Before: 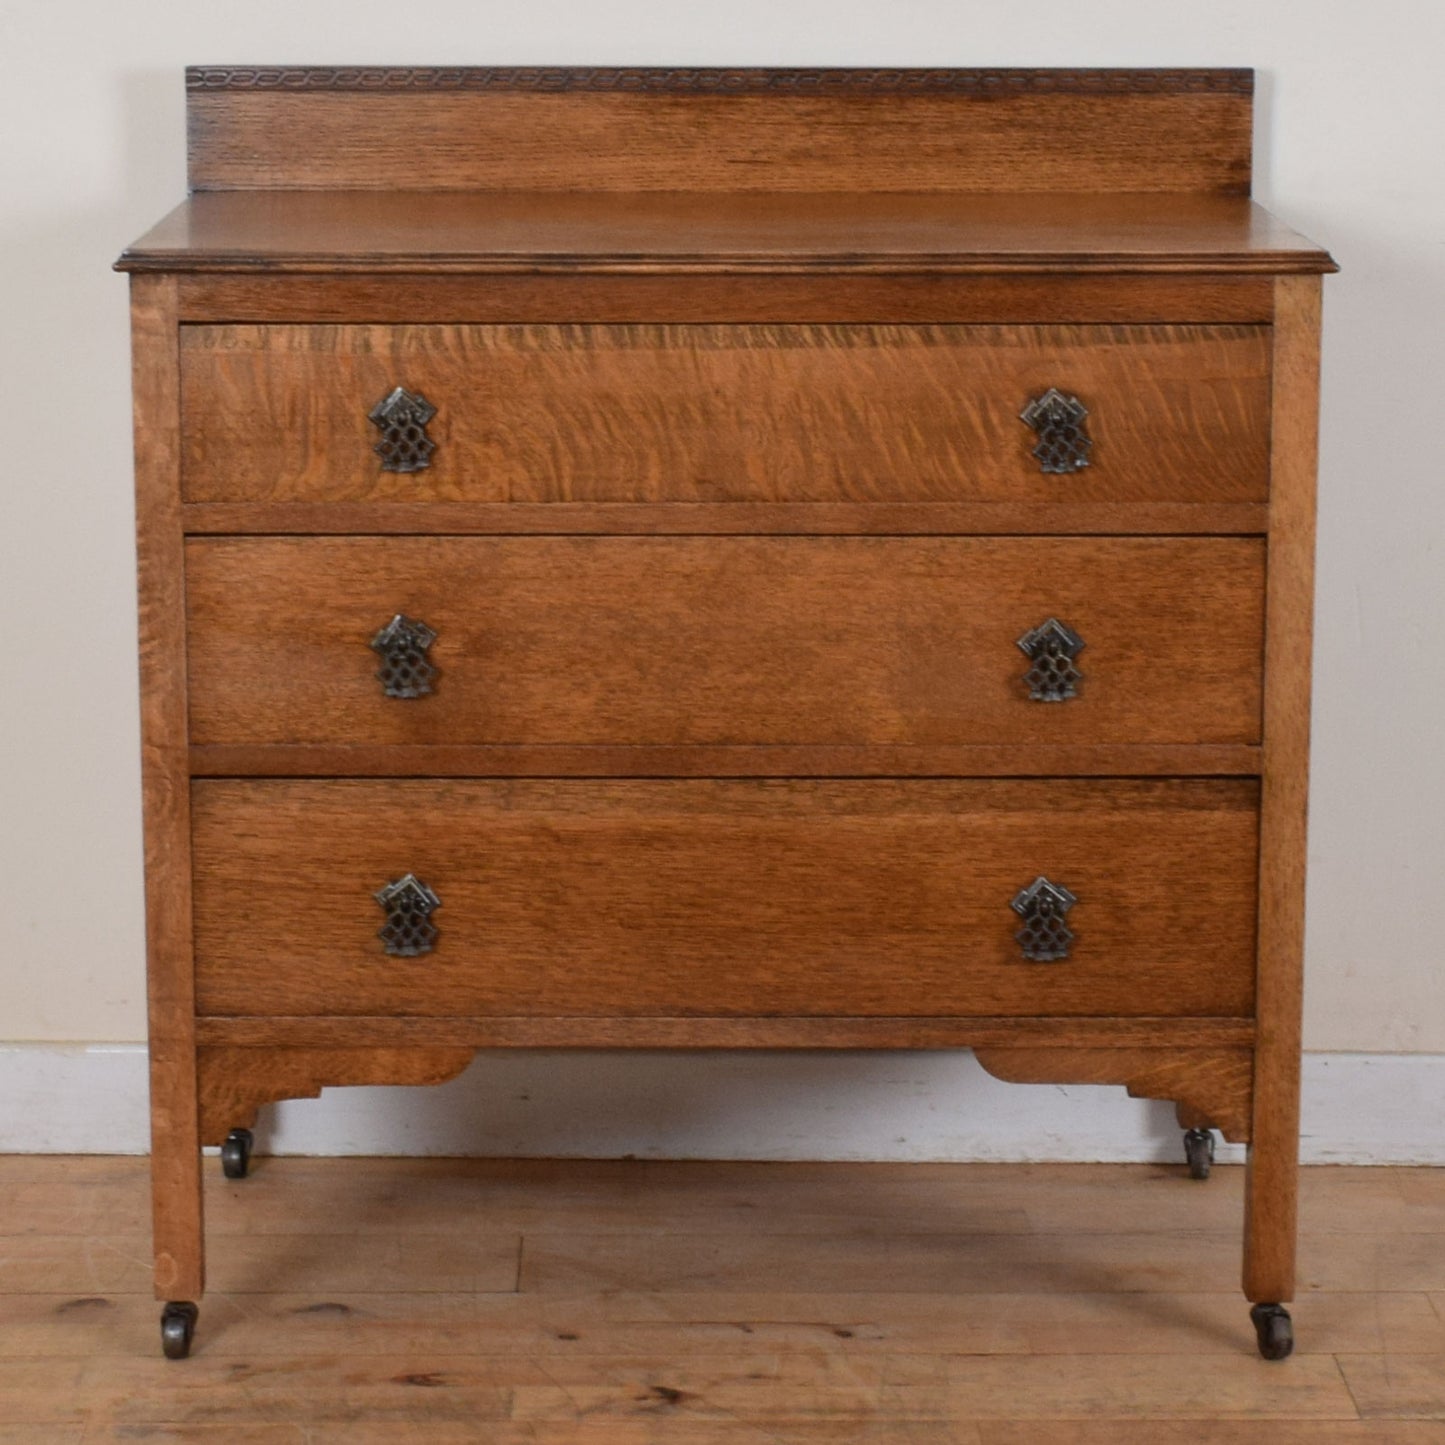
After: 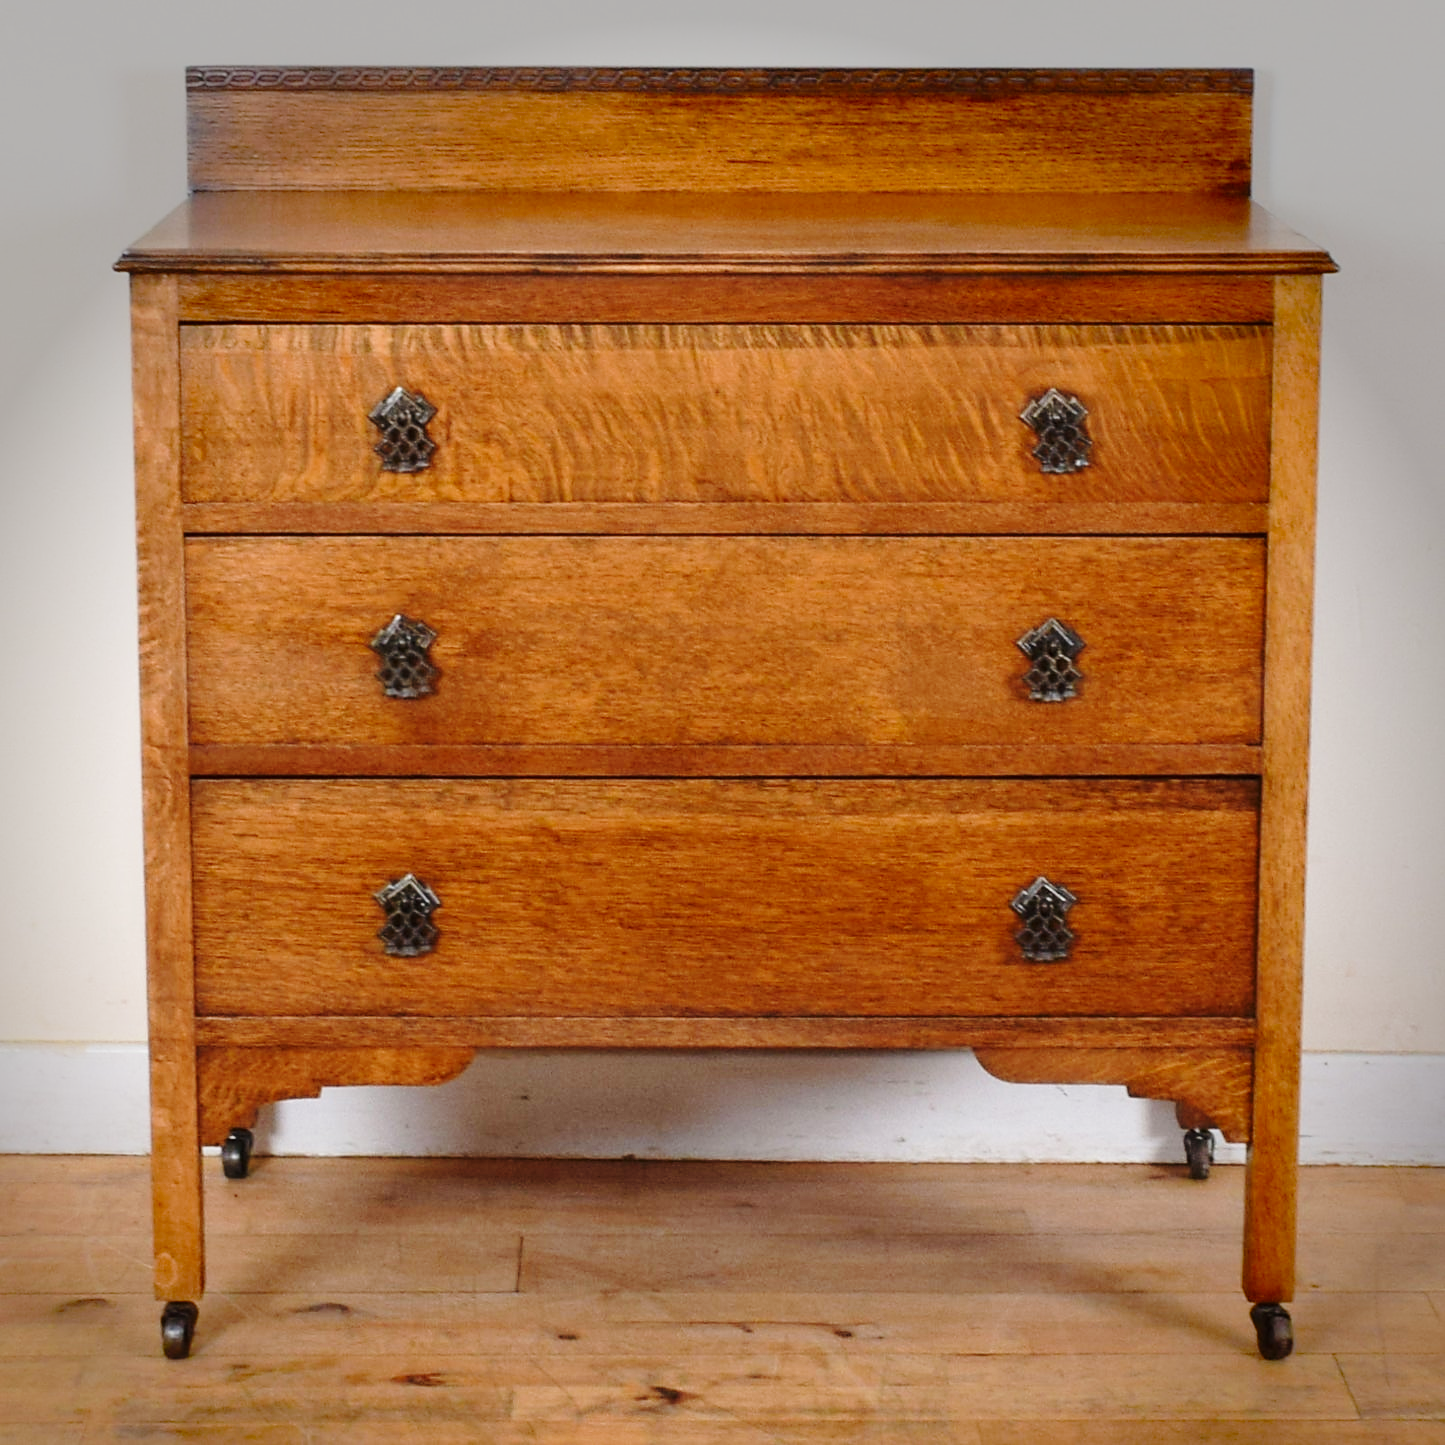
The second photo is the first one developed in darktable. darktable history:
sharpen: radius 1.91, amount 0.397, threshold 1.24
vignetting: fall-off radius 31.73%, saturation 0.381, center (-0.036, 0.142), unbound false
base curve: curves: ch0 [(0, 0) (0.028, 0.03) (0.121, 0.232) (0.46, 0.748) (0.859, 0.968) (1, 1)], preserve colors none
